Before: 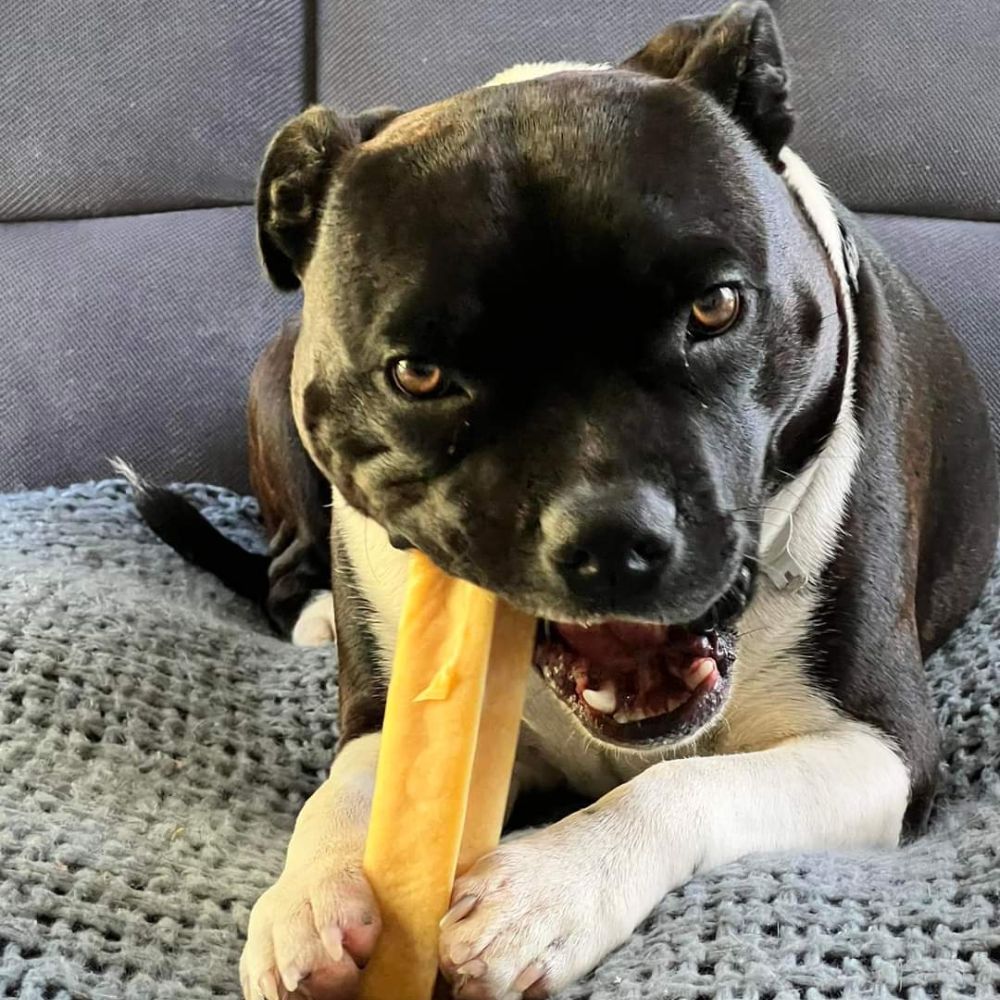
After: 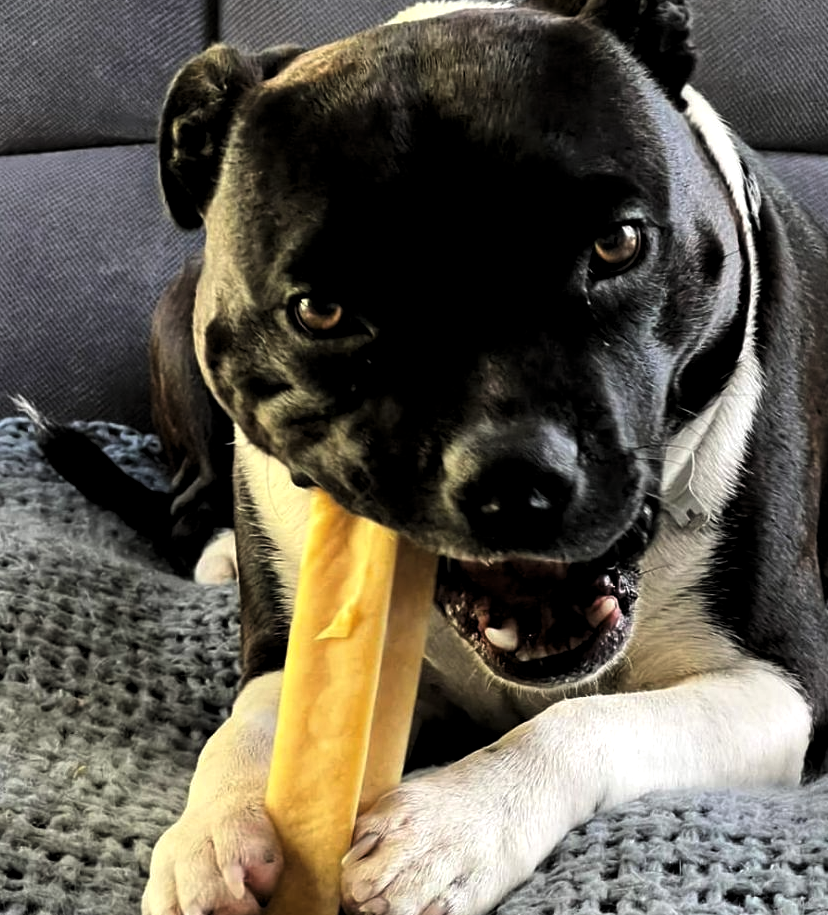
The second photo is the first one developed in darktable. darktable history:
crop: left 9.807%, top 6.259%, right 7.334%, bottom 2.177%
levels: levels [0.101, 0.578, 0.953]
